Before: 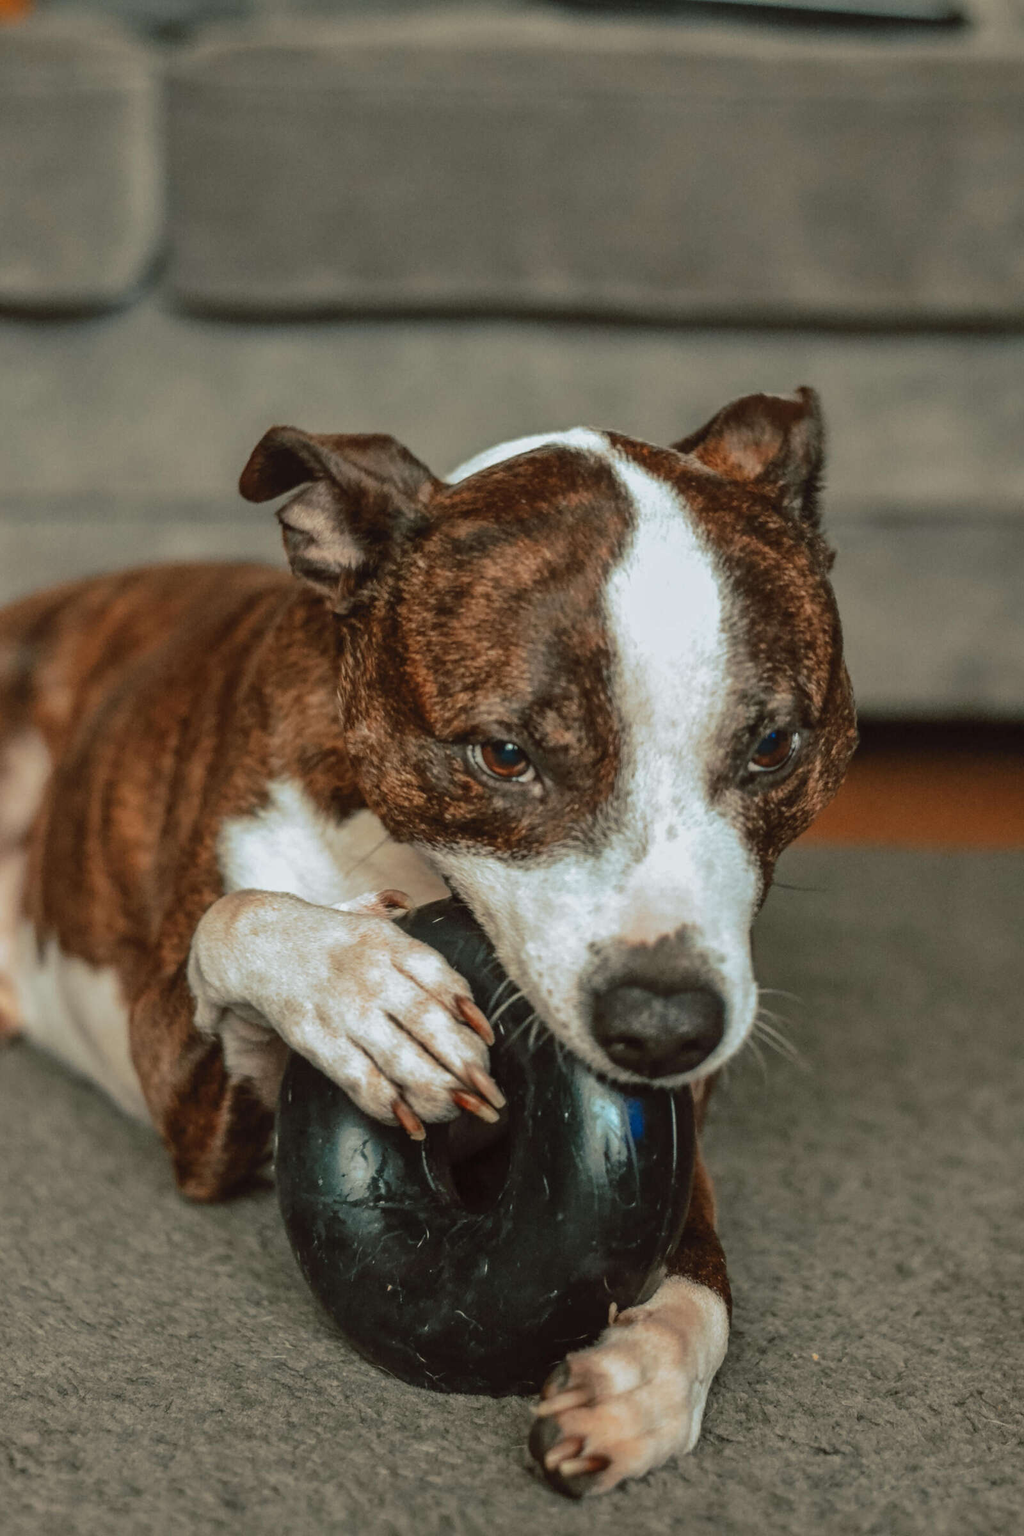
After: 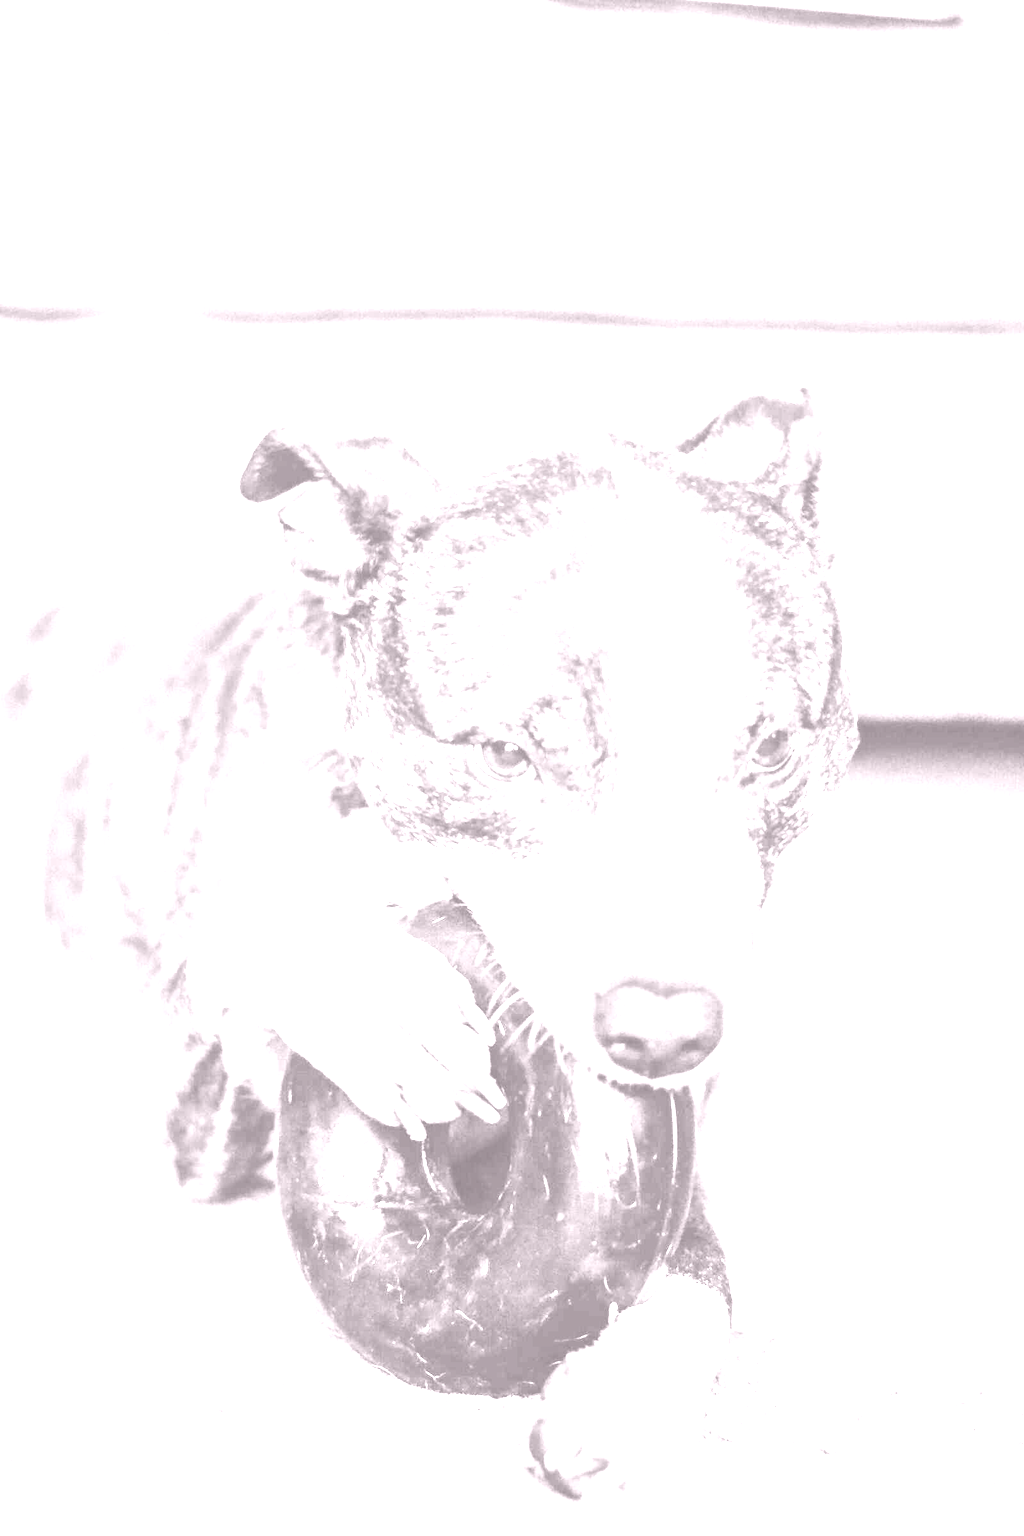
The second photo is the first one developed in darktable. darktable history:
exposure: exposure 2 EV, compensate highlight preservation false
colorize: hue 25.2°, saturation 83%, source mix 82%, lightness 79%, version 1
base curve: curves: ch0 [(0, 0) (0.028, 0.03) (0.121, 0.232) (0.46, 0.748) (0.859, 0.968) (1, 1)], preserve colors none
